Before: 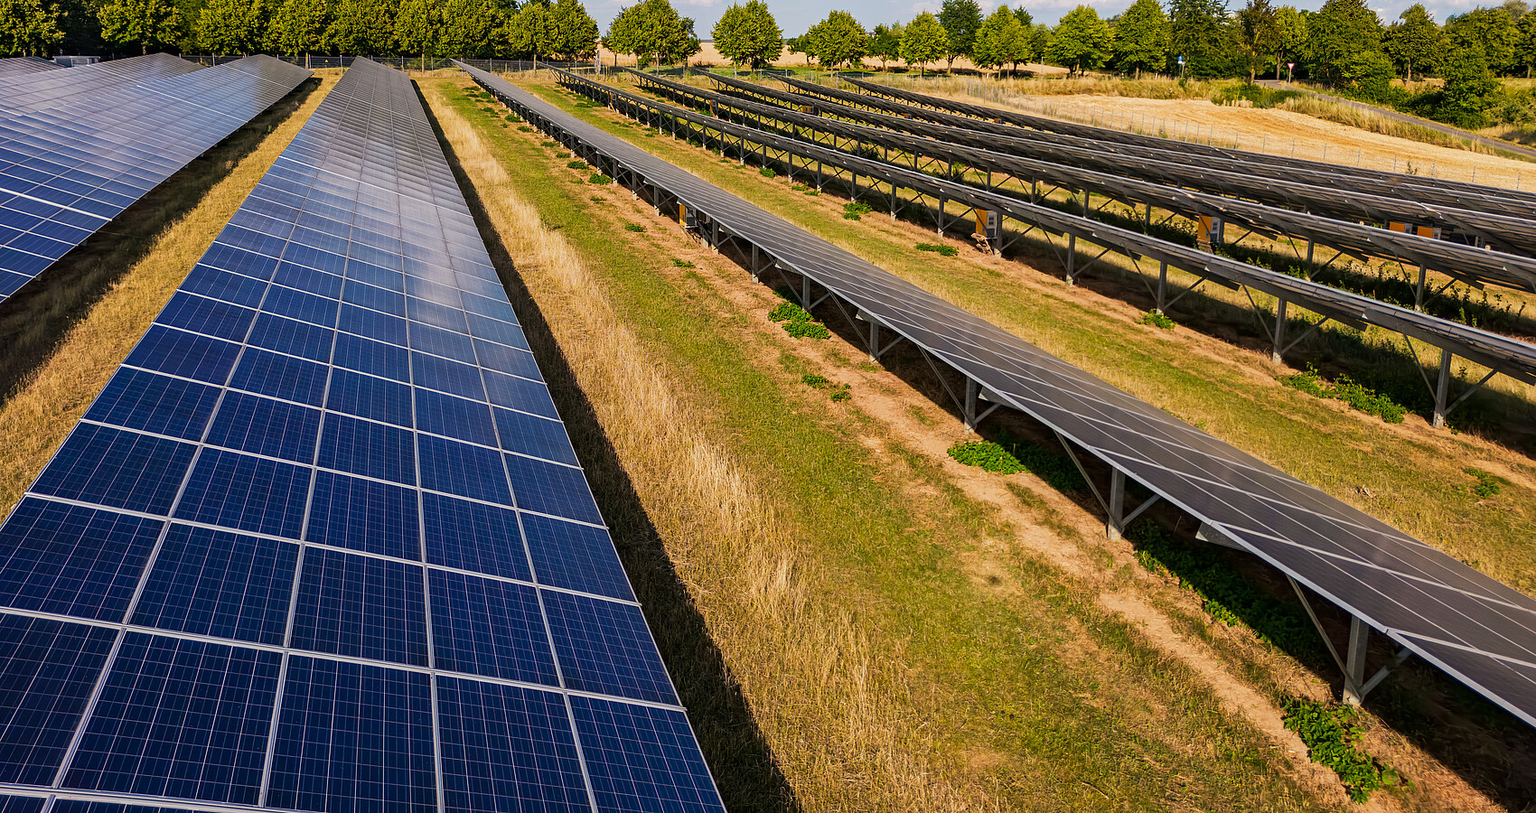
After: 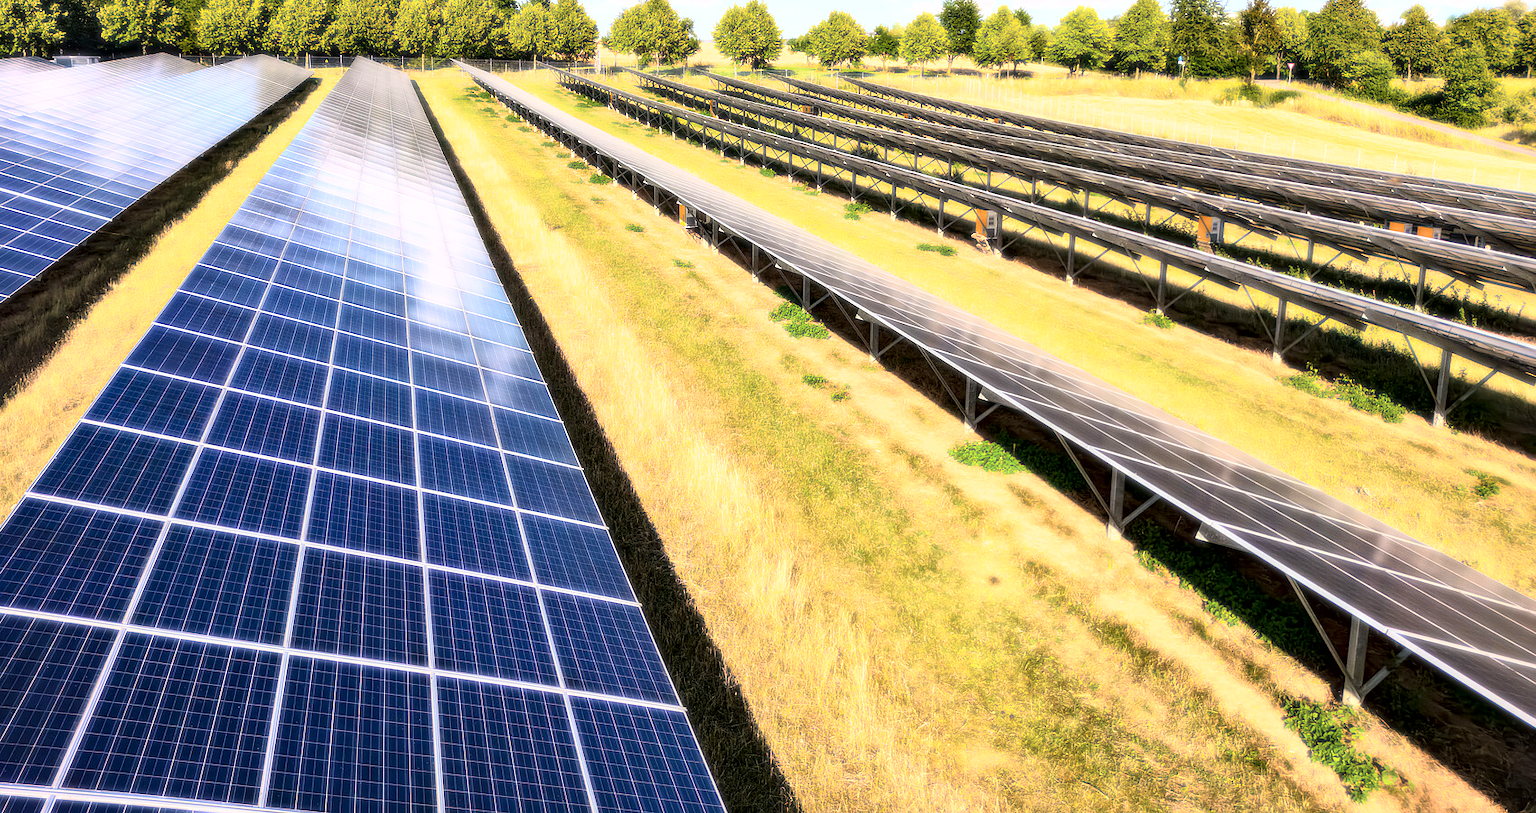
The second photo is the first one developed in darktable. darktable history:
local contrast: mode bilateral grid, contrast 25, coarseness 60, detail 151%, midtone range 0.2
exposure: black level correction 0, exposure 0.7 EV, compensate exposure bias true, compensate highlight preservation false
bloom: size 0%, threshold 54.82%, strength 8.31%
